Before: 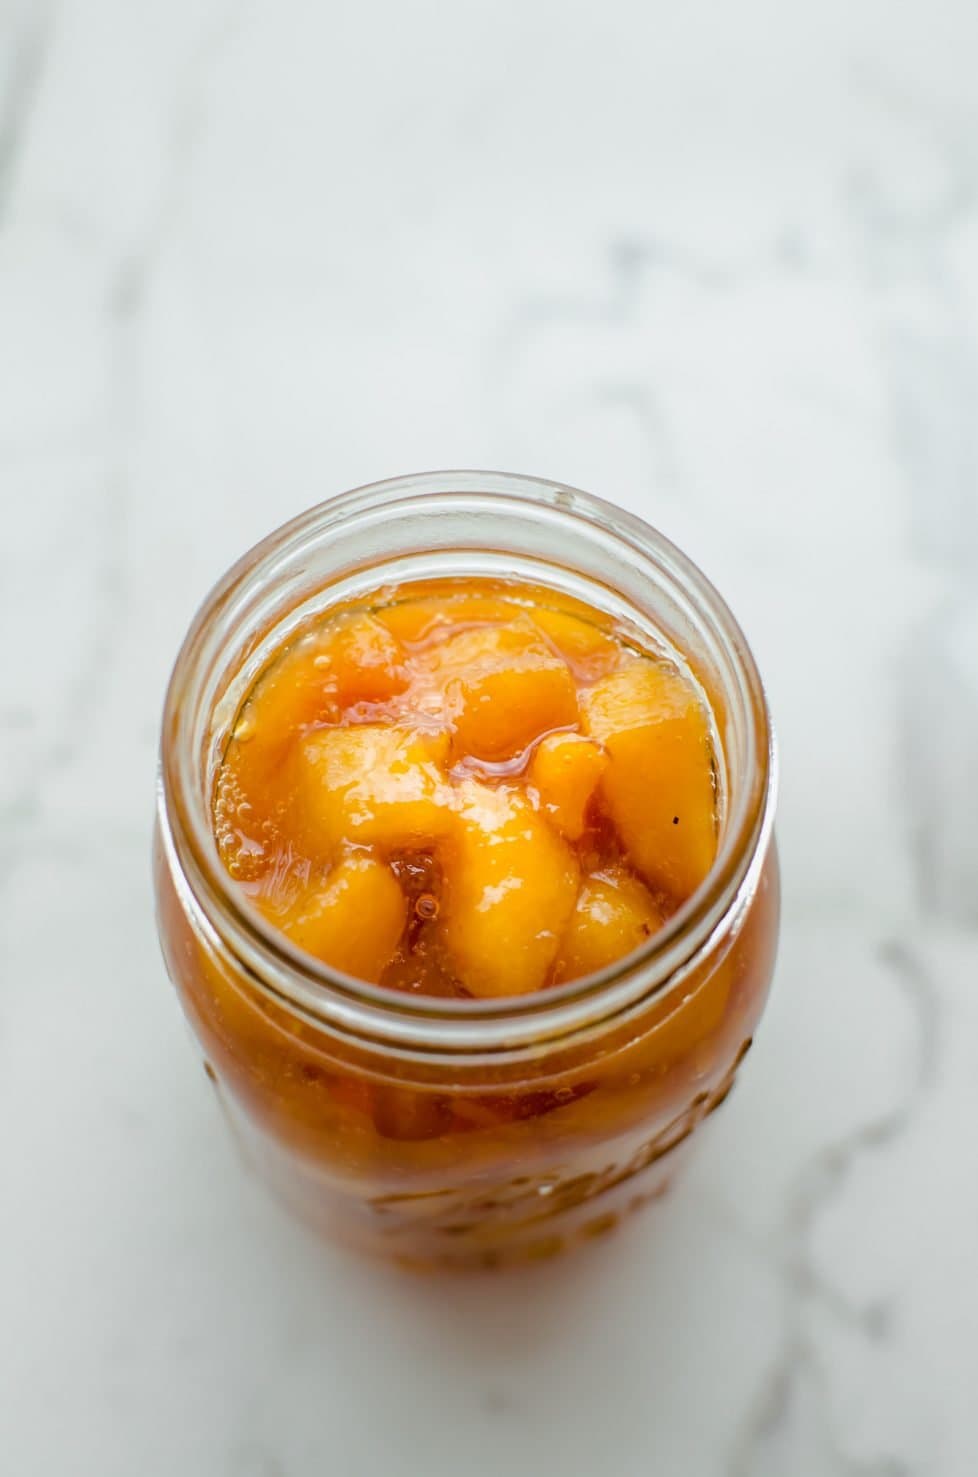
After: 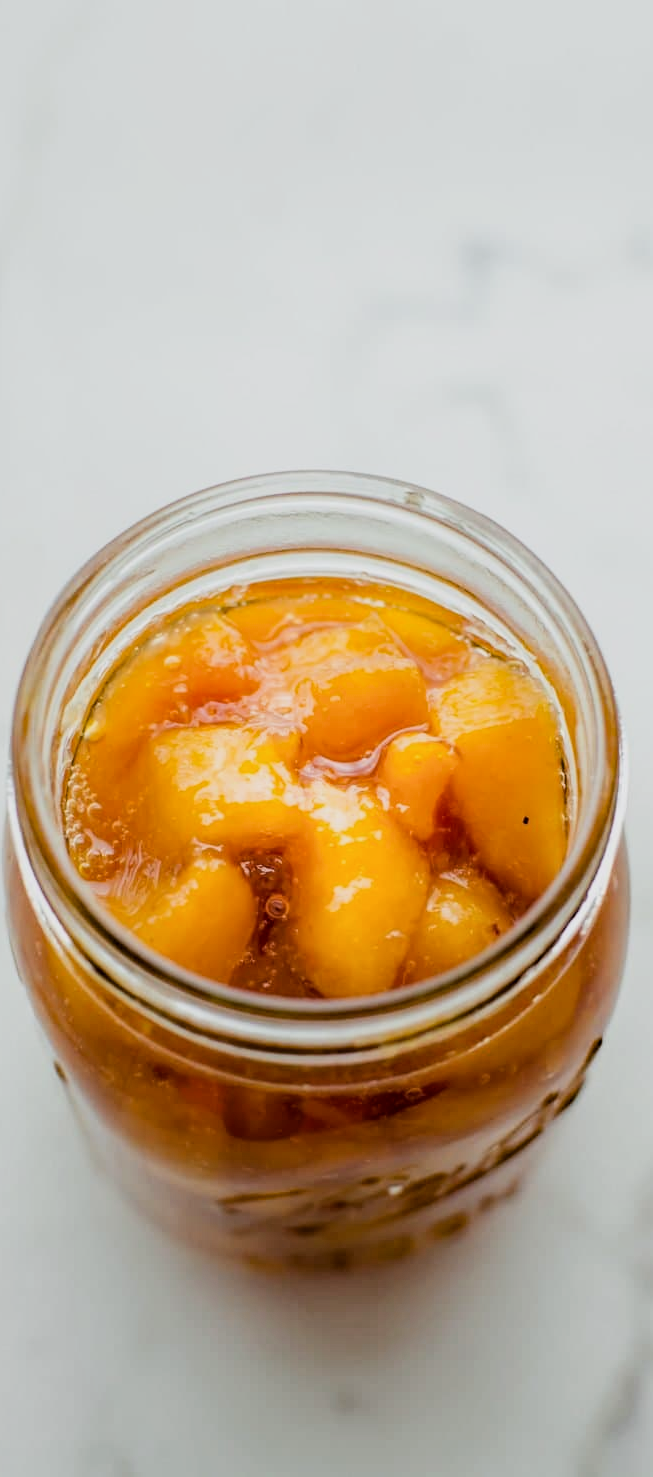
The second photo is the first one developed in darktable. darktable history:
filmic rgb: black relative exposure -5.08 EV, white relative exposure 4 EV, hardness 2.89, contrast 1.296, highlights saturation mix -30.03%
crop: left 15.364%, right 17.805%
haze removal: compatibility mode true, adaptive false
local contrast: highlights 106%, shadows 101%, detail 119%, midtone range 0.2
